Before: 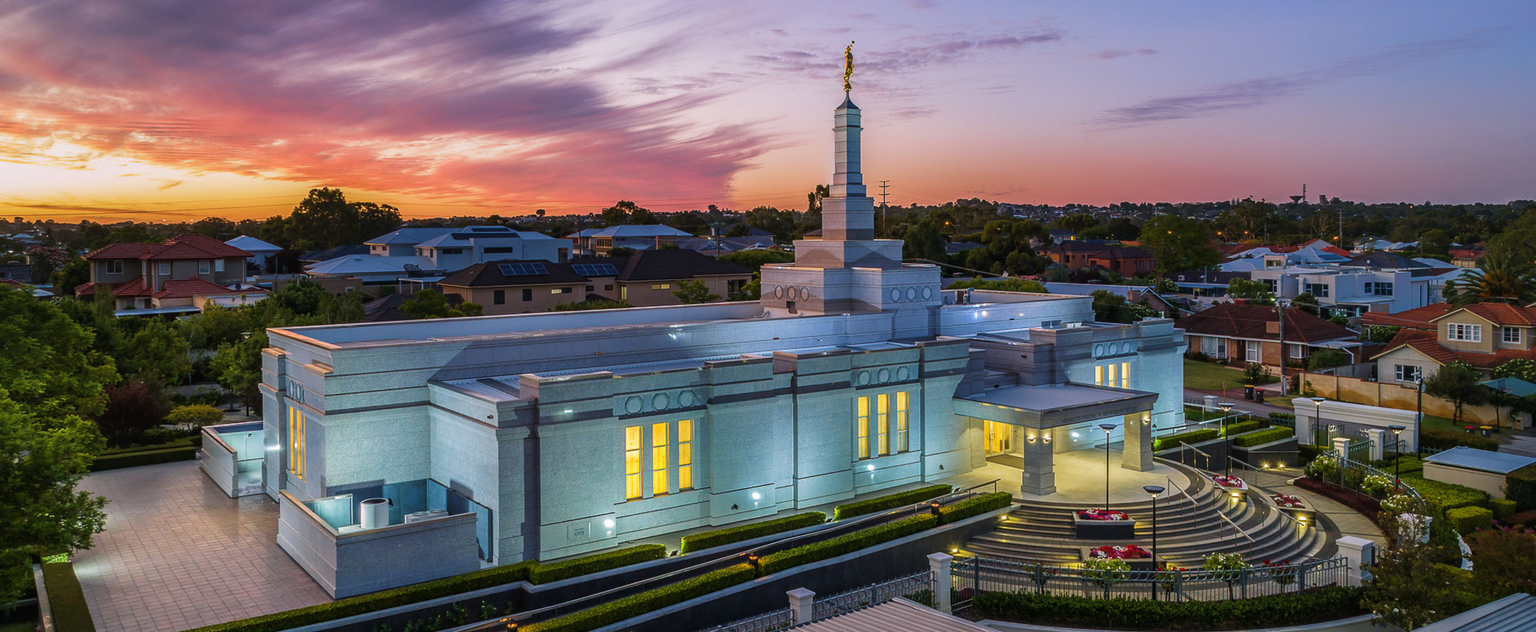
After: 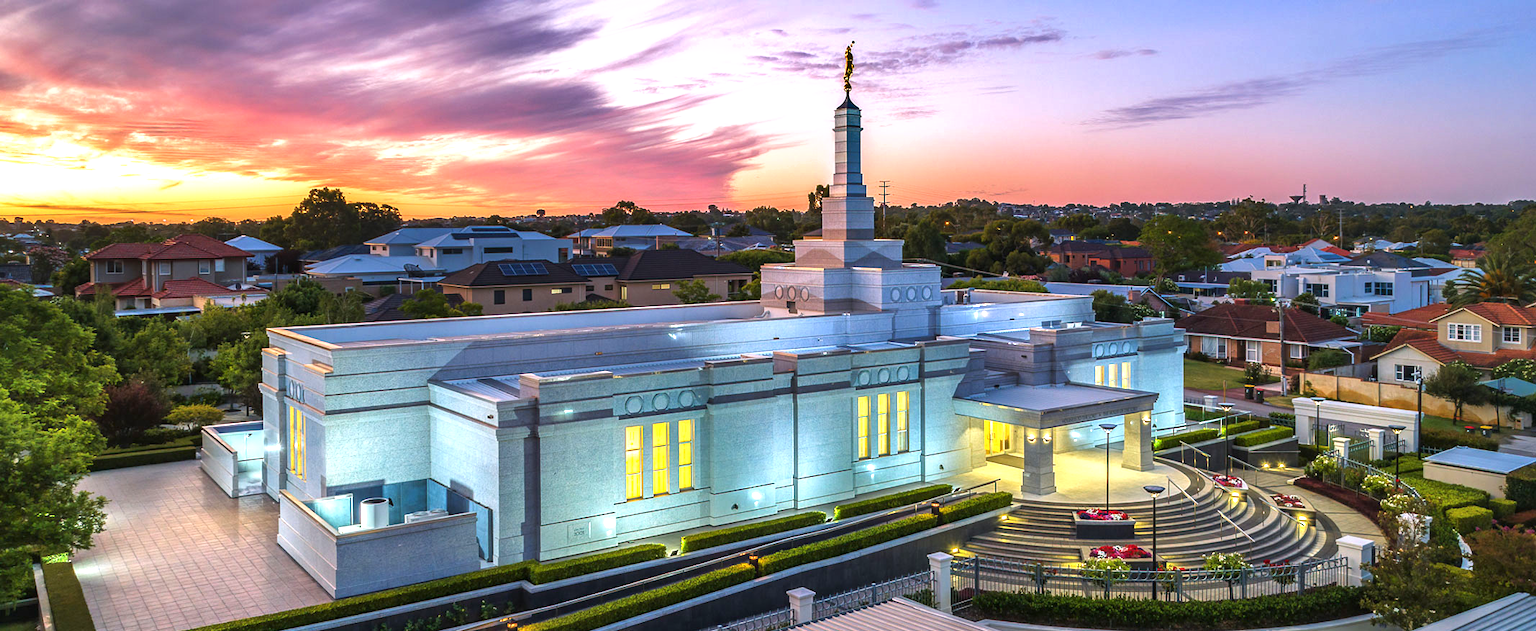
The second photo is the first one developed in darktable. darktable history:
exposure: exposure 0.999 EV, compensate highlight preservation false
shadows and highlights: soften with gaussian
color balance: on, module defaults
